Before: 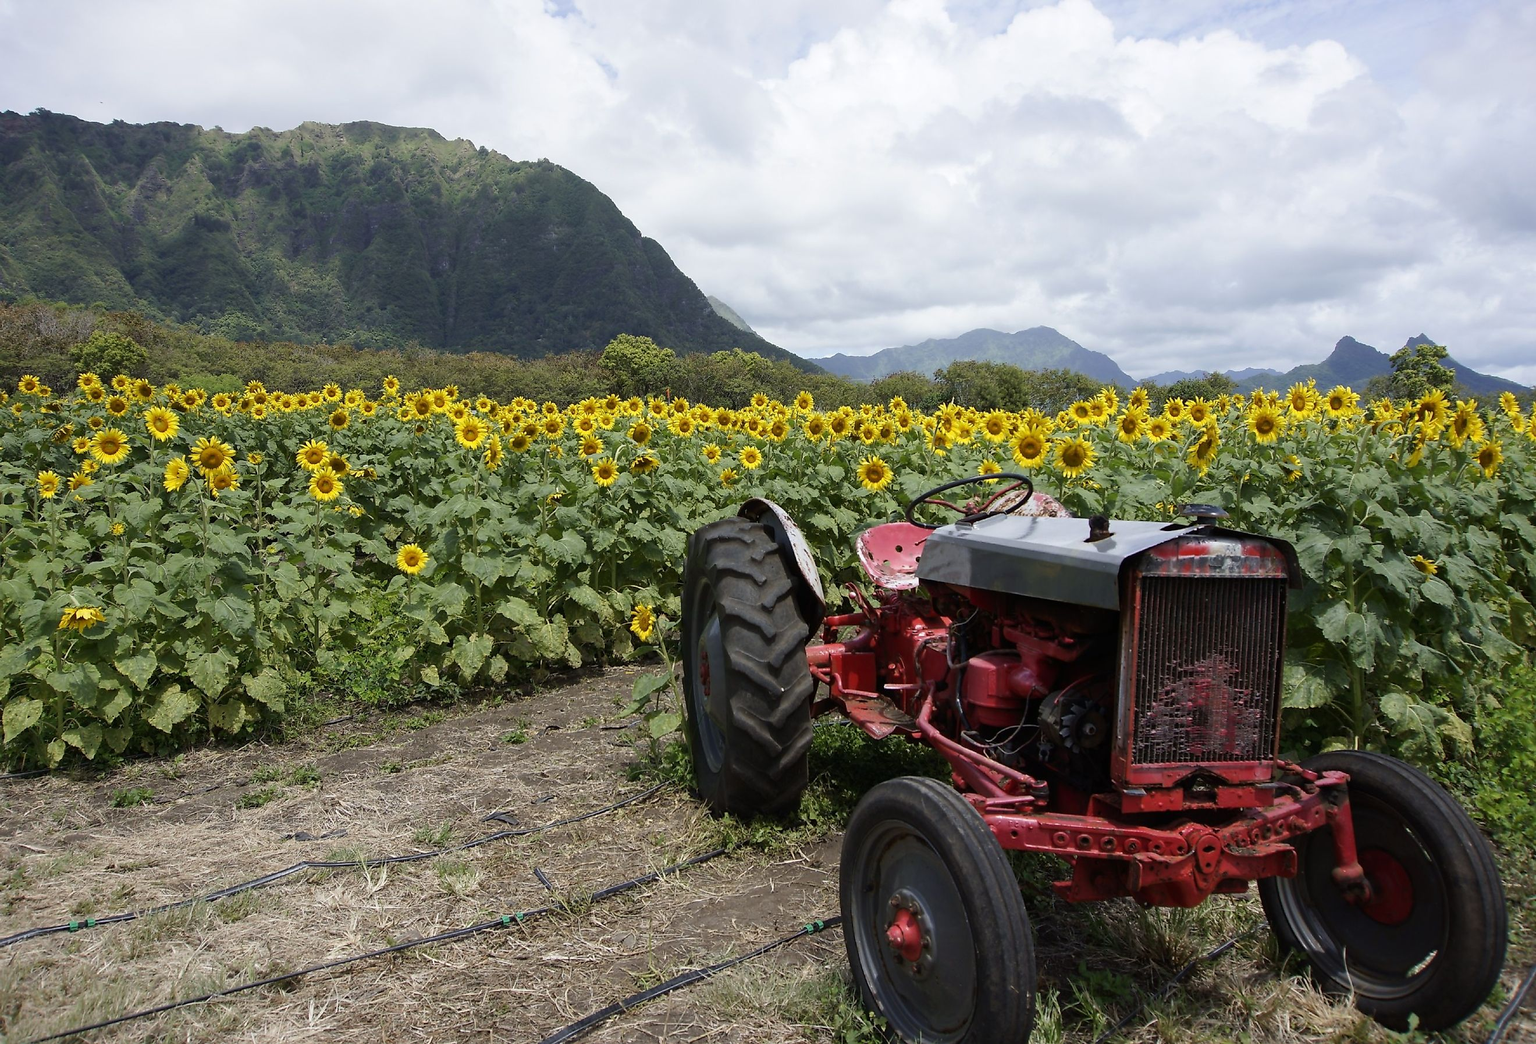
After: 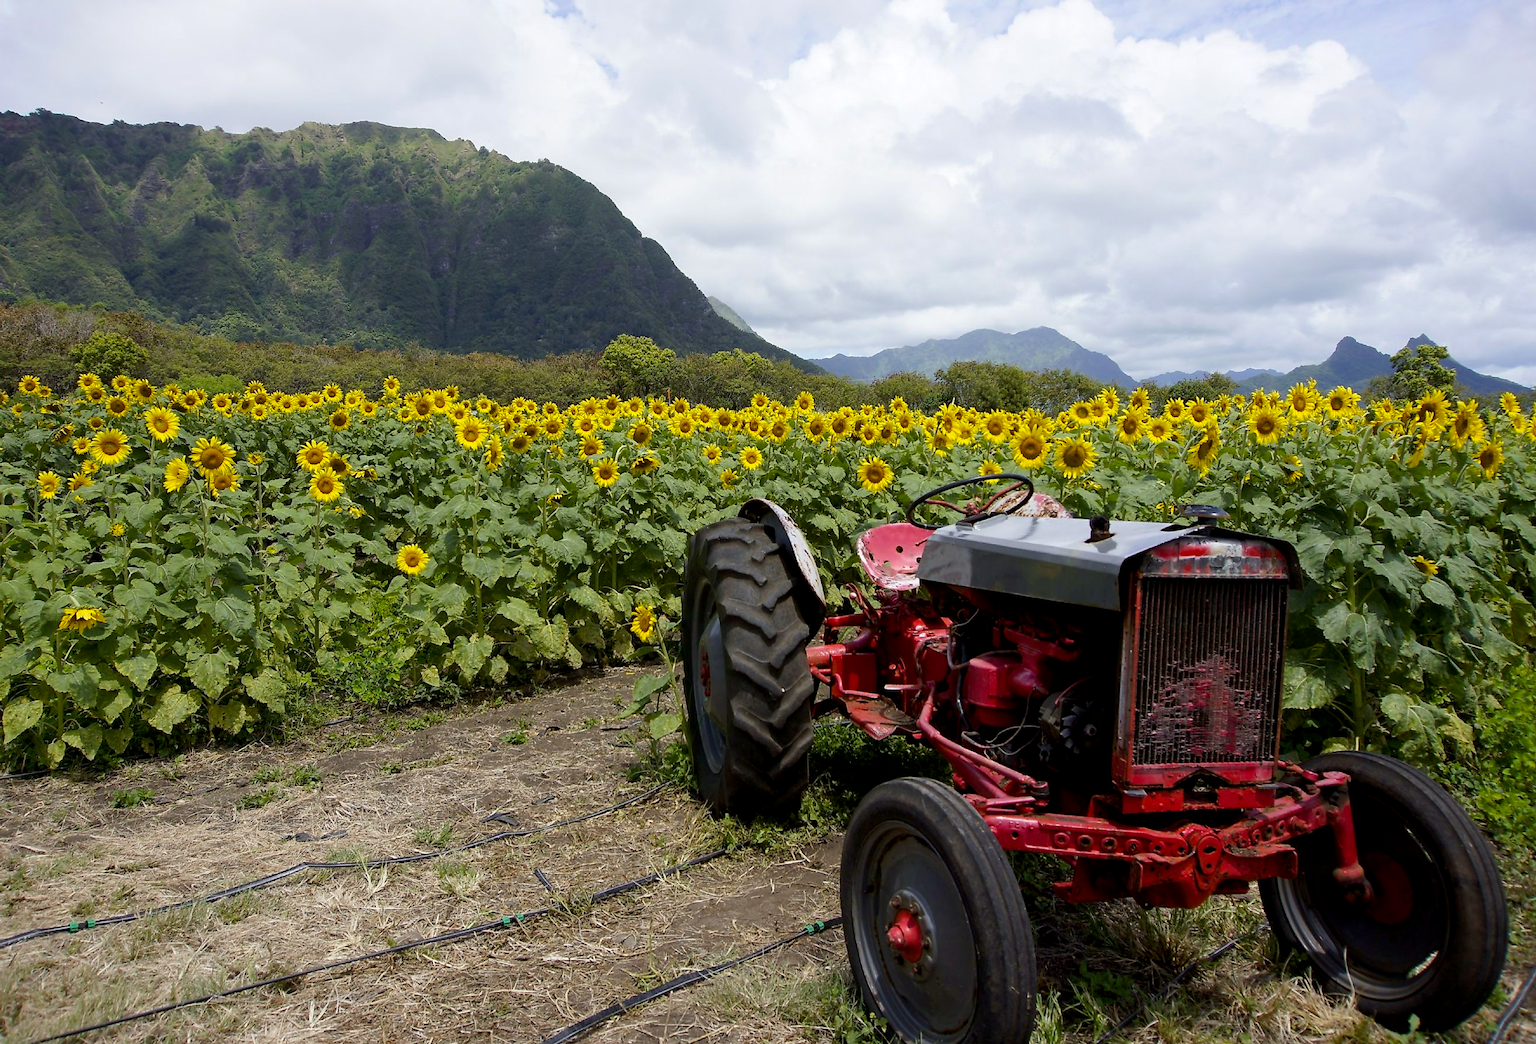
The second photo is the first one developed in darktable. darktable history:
exposure: black level correction 0.005, exposure 0.017 EV, compensate highlight preservation false
color balance rgb: power › chroma 0.268%, power › hue 62.01°, perceptual saturation grading › global saturation 25.577%
